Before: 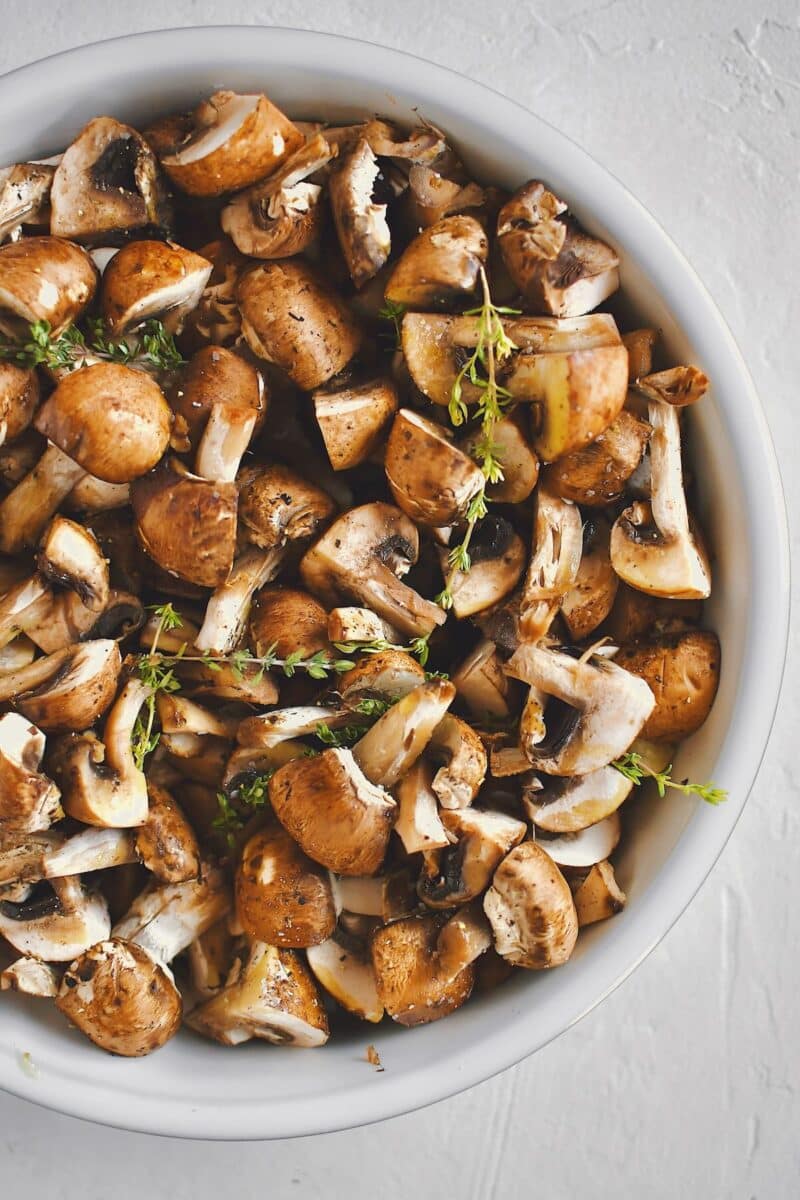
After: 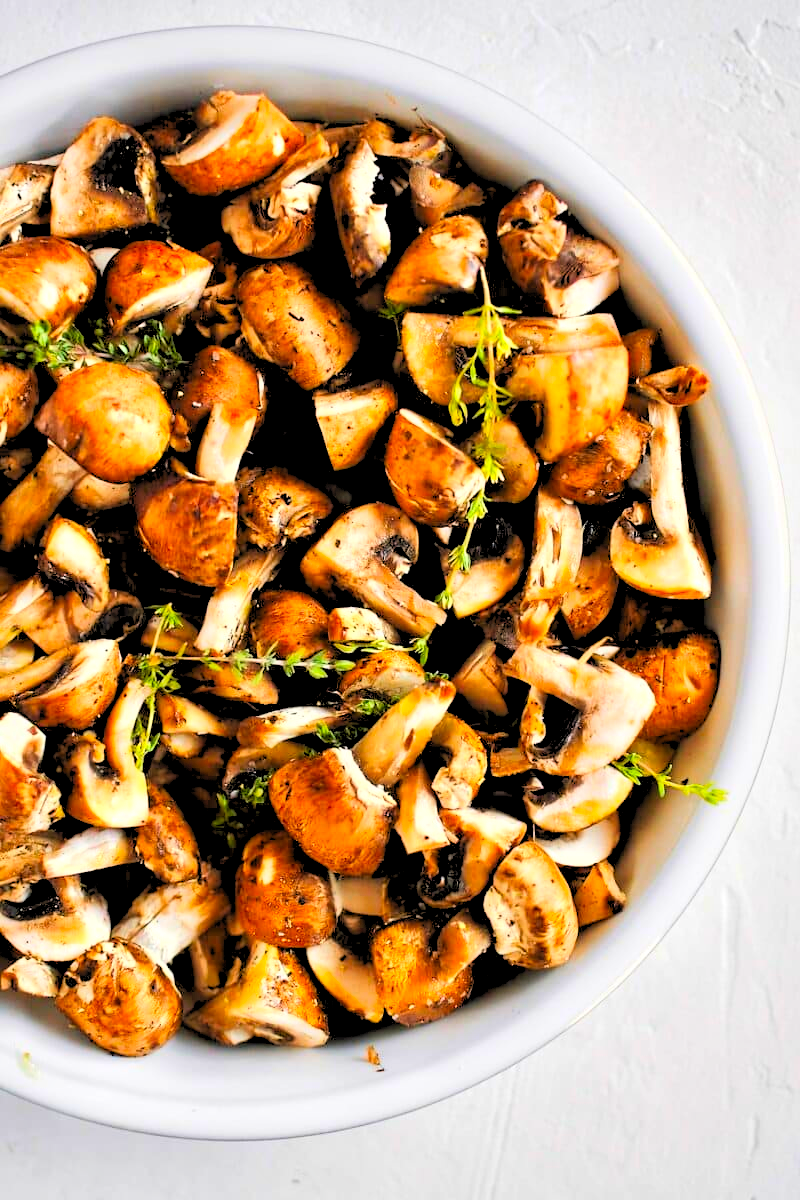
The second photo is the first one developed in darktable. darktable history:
contrast brightness saturation: contrast 0.2, brightness 0.2, saturation 0.8
local contrast: mode bilateral grid, contrast 20, coarseness 50, detail 132%, midtone range 0.2
rgb levels: levels [[0.029, 0.461, 0.922], [0, 0.5, 1], [0, 0.5, 1]]
color balance rgb: saturation formula JzAzBz (2021)
